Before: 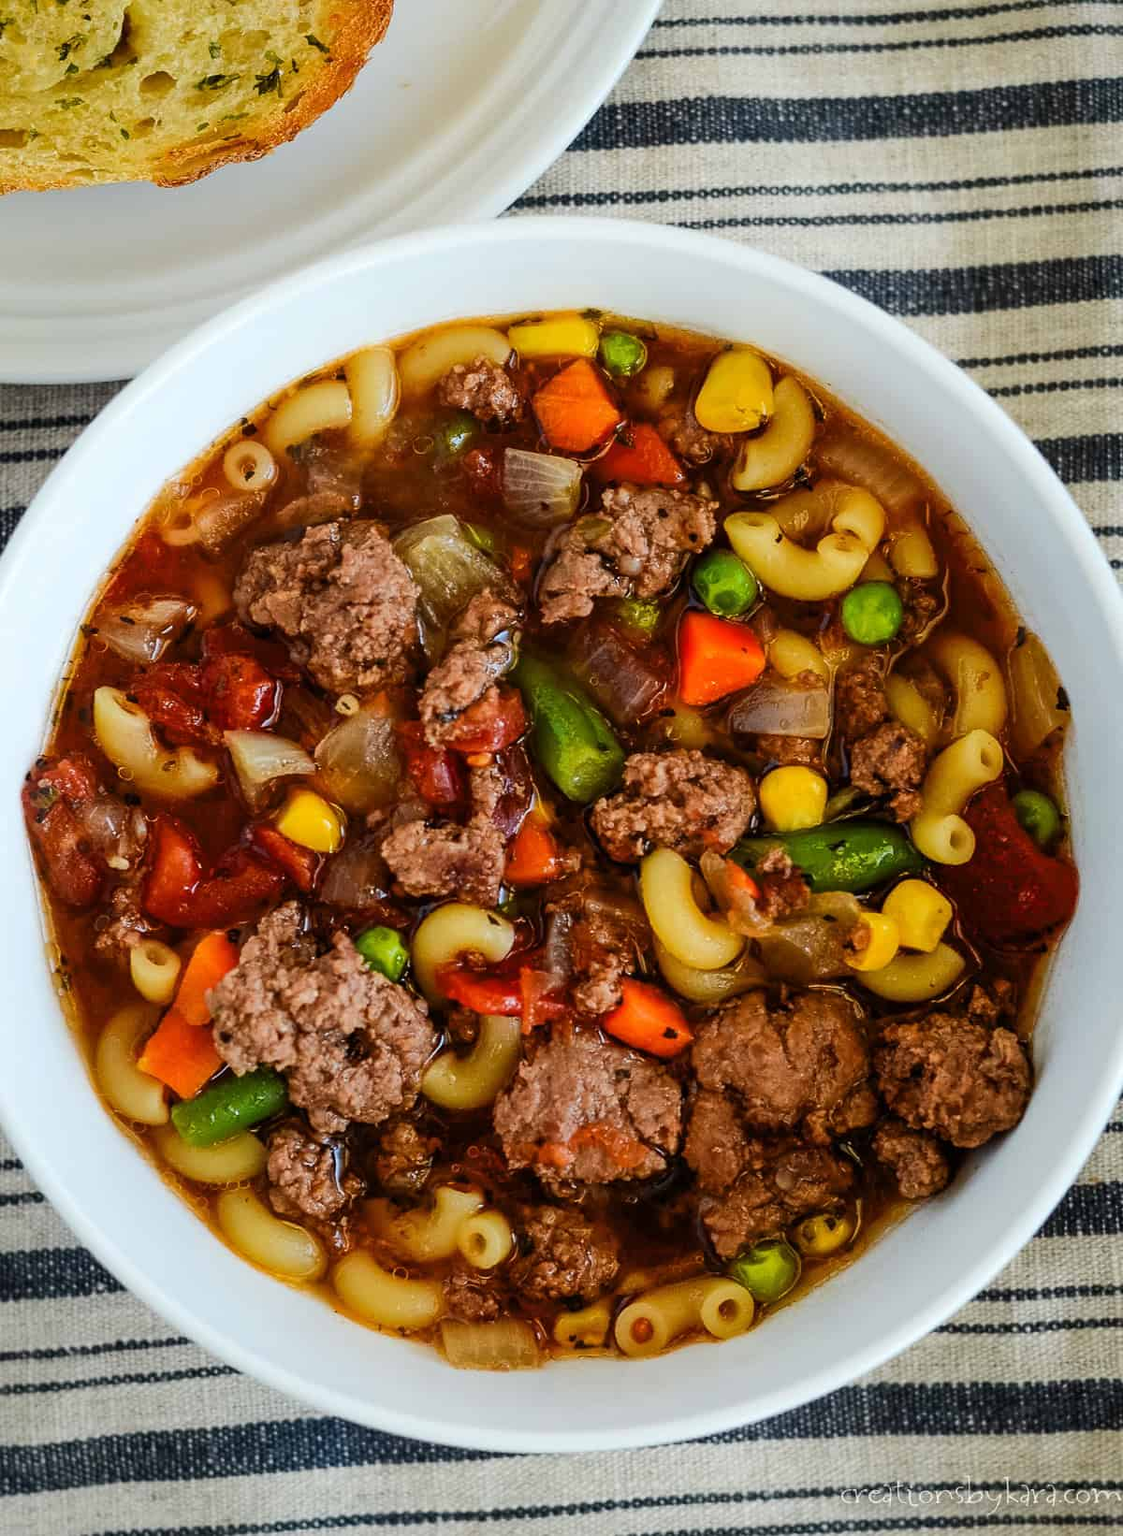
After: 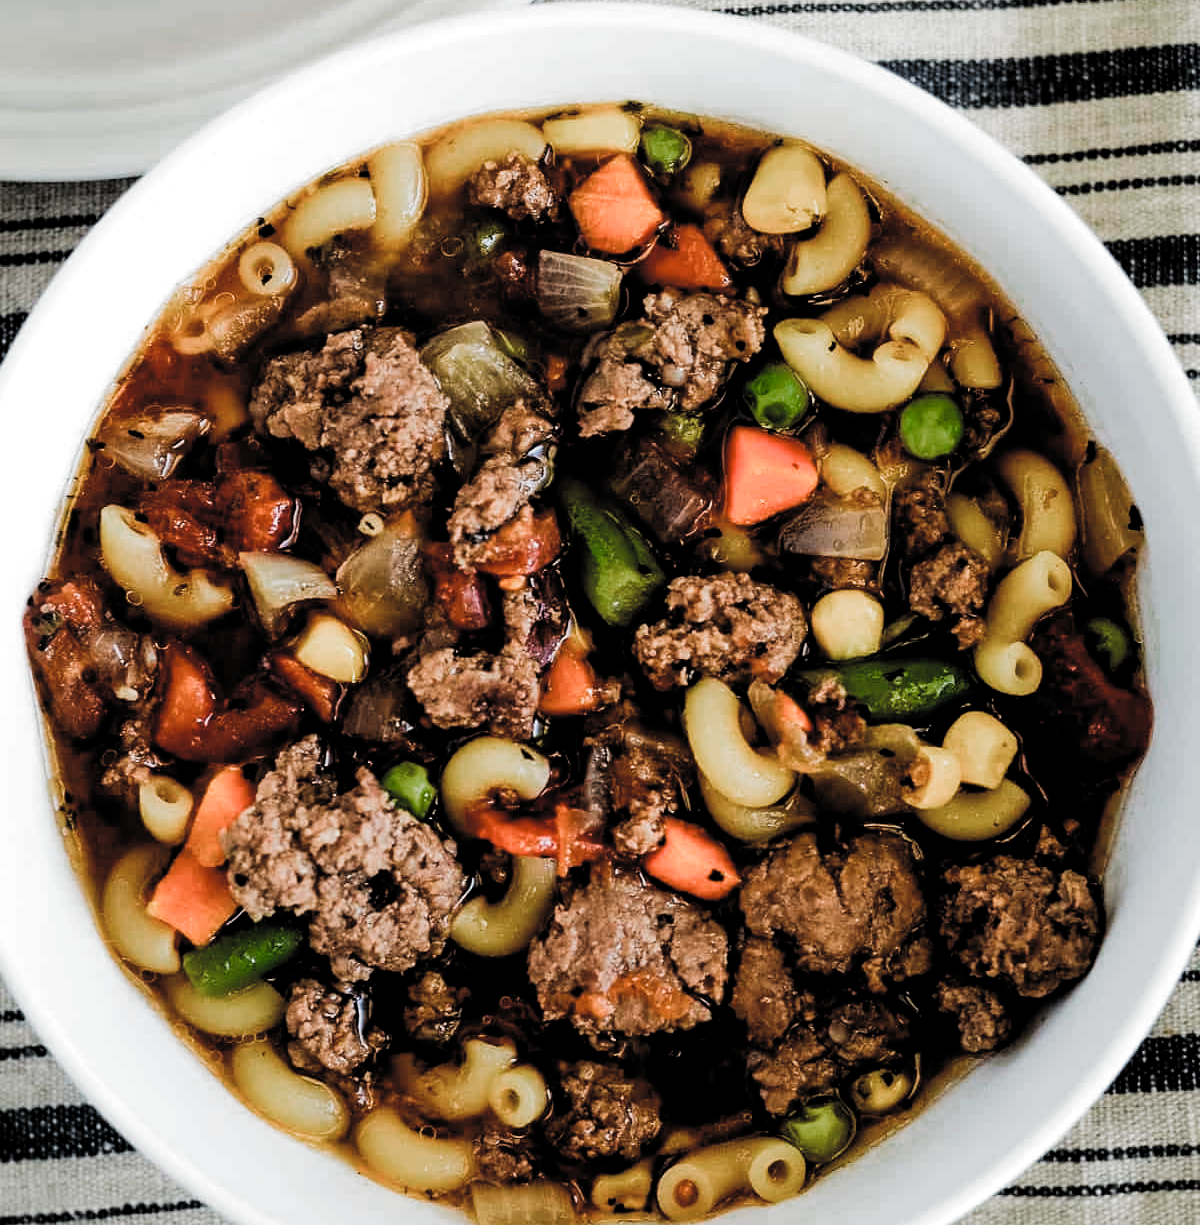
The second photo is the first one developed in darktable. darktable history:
crop: top 13.956%, bottom 11.383%
color zones: curves: ch0 [(0, 0.558) (0.143, 0.548) (0.286, 0.447) (0.429, 0.259) (0.571, 0.5) (0.714, 0.5) (0.857, 0.593) (1, 0.558)]; ch1 [(0, 0.543) (0.01, 0.544) (0.12, 0.492) (0.248, 0.458) (0.5, 0.534) (0.748, 0.5) (0.99, 0.469) (1, 0.543)]; ch2 [(0, 0.507) (0.143, 0.522) (0.286, 0.505) (0.429, 0.5) (0.571, 0.5) (0.714, 0.5) (0.857, 0.5) (1, 0.507)]
exposure: compensate highlight preservation false
color correction: highlights b* 0.004, saturation 0.977
filmic rgb: black relative exposure -3.58 EV, white relative exposure 2.28 EV, threshold 5.94 EV, hardness 3.41, preserve chrominance RGB euclidean norm, color science v5 (2021), contrast in shadows safe, contrast in highlights safe, enable highlight reconstruction true
